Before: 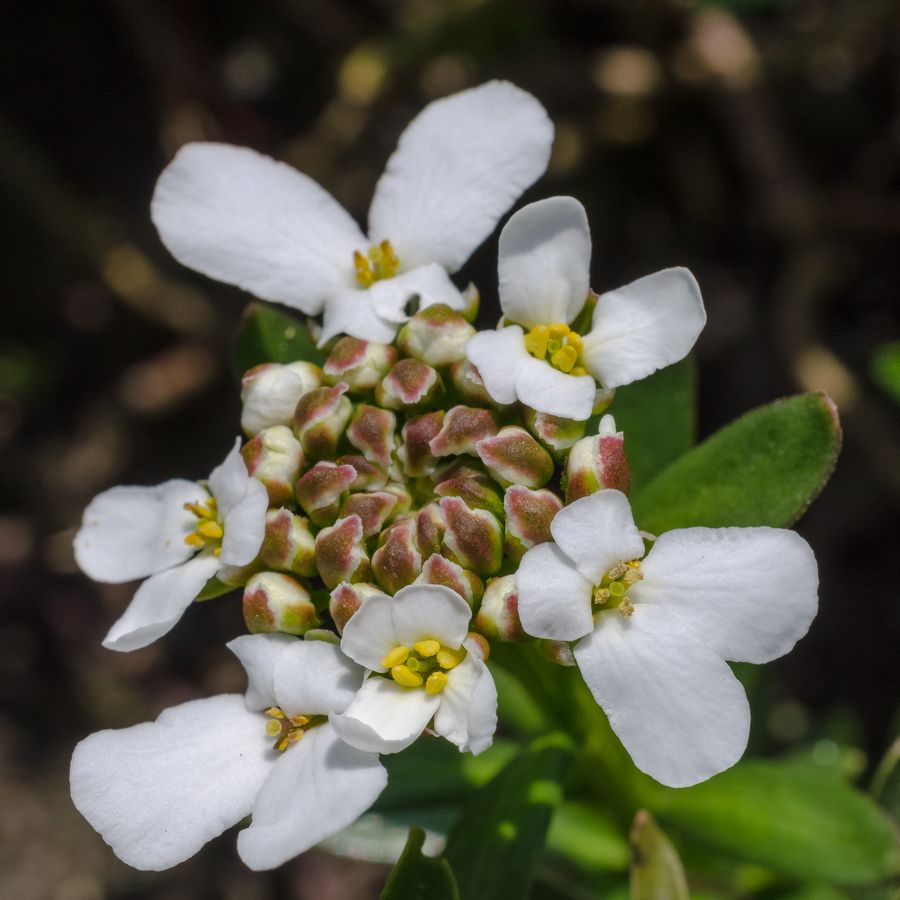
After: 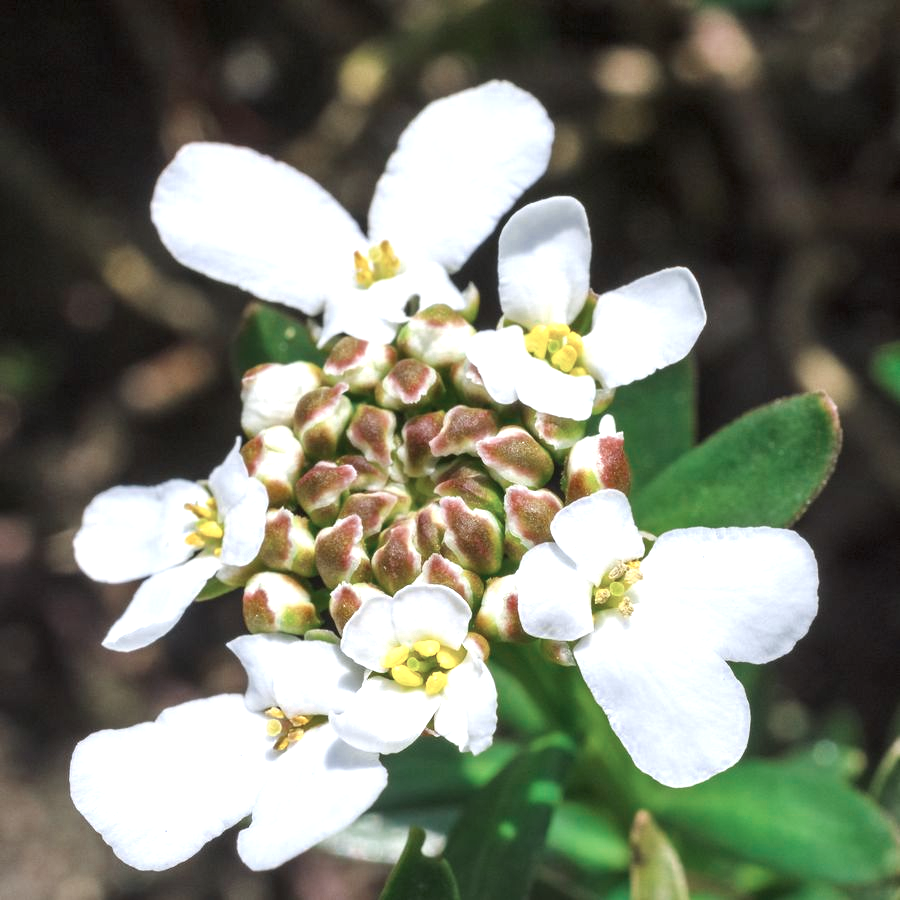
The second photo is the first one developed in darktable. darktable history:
color zones: curves: ch0 [(0, 0.5) (0.125, 0.4) (0.25, 0.5) (0.375, 0.4) (0.5, 0.4) (0.625, 0.35) (0.75, 0.35) (0.875, 0.5)]; ch1 [(0, 0.35) (0.125, 0.45) (0.25, 0.35) (0.375, 0.35) (0.5, 0.35) (0.625, 0.35) (0.75, 0.45) (0.875, 0.35)]; ch2 [(0, 0.6) (0.125, 0.5) (0.25, 0.5) (0.375, 0.6) (0.5, 0.6) (0.625, 0.5) (0.75, 0.5) (0.875, 0.5)]
exposure: black level correction 0, exposure 1.379 EV, compensate exposure bias true, compensate highlight preservation false
white balance: red 0.976, blue 1.04
